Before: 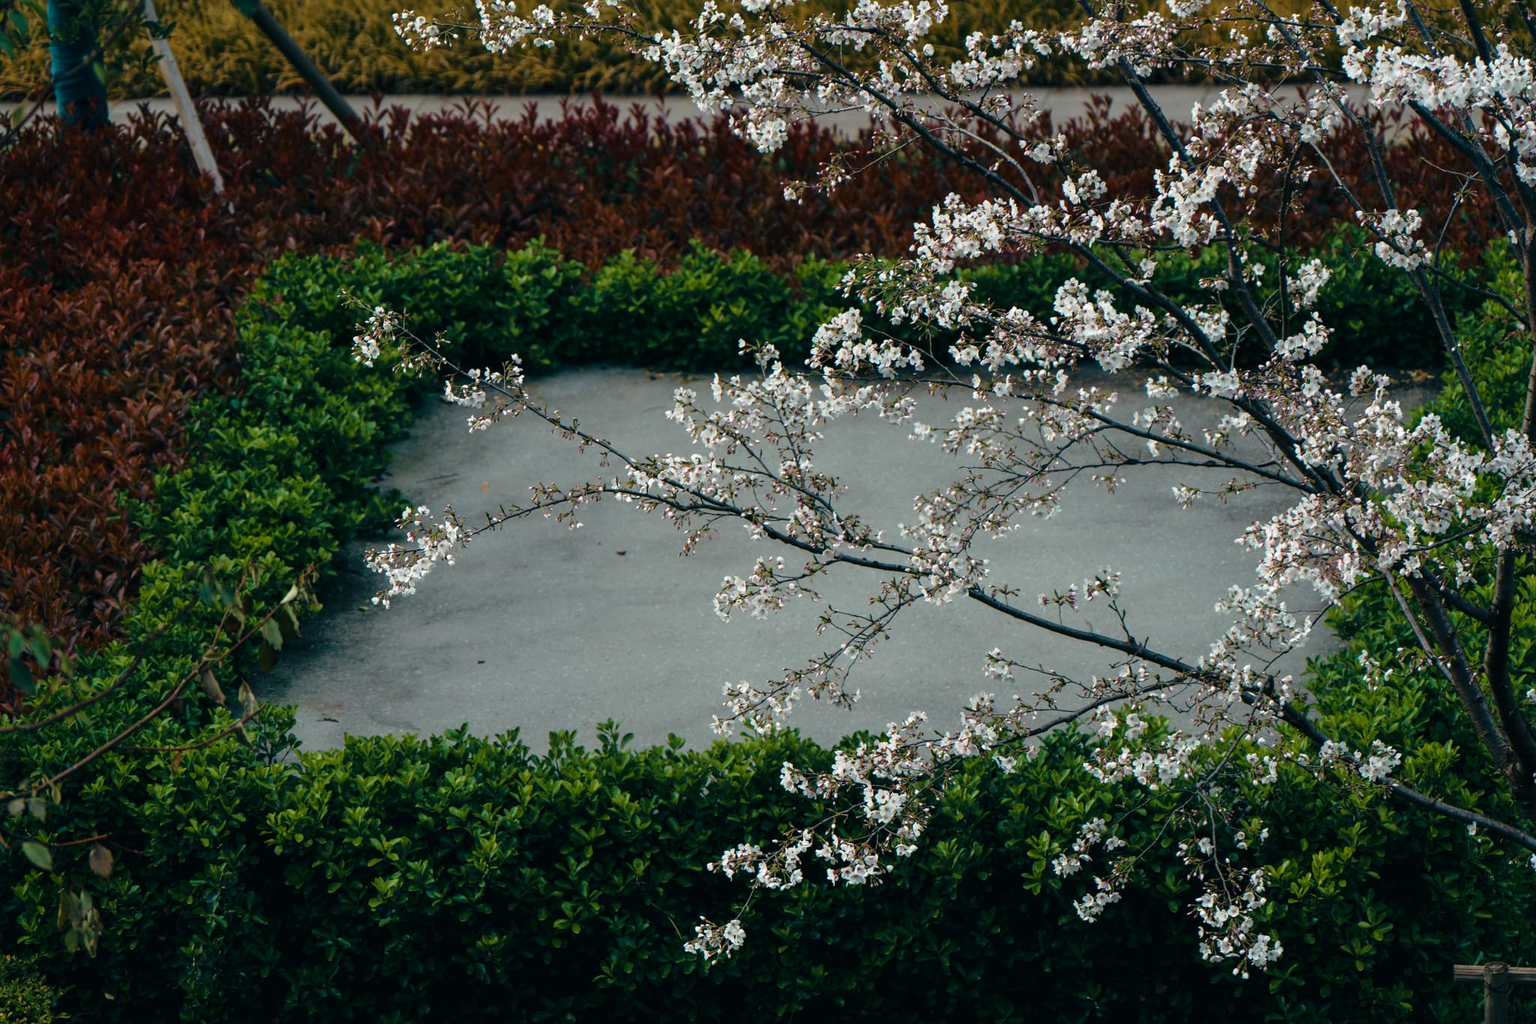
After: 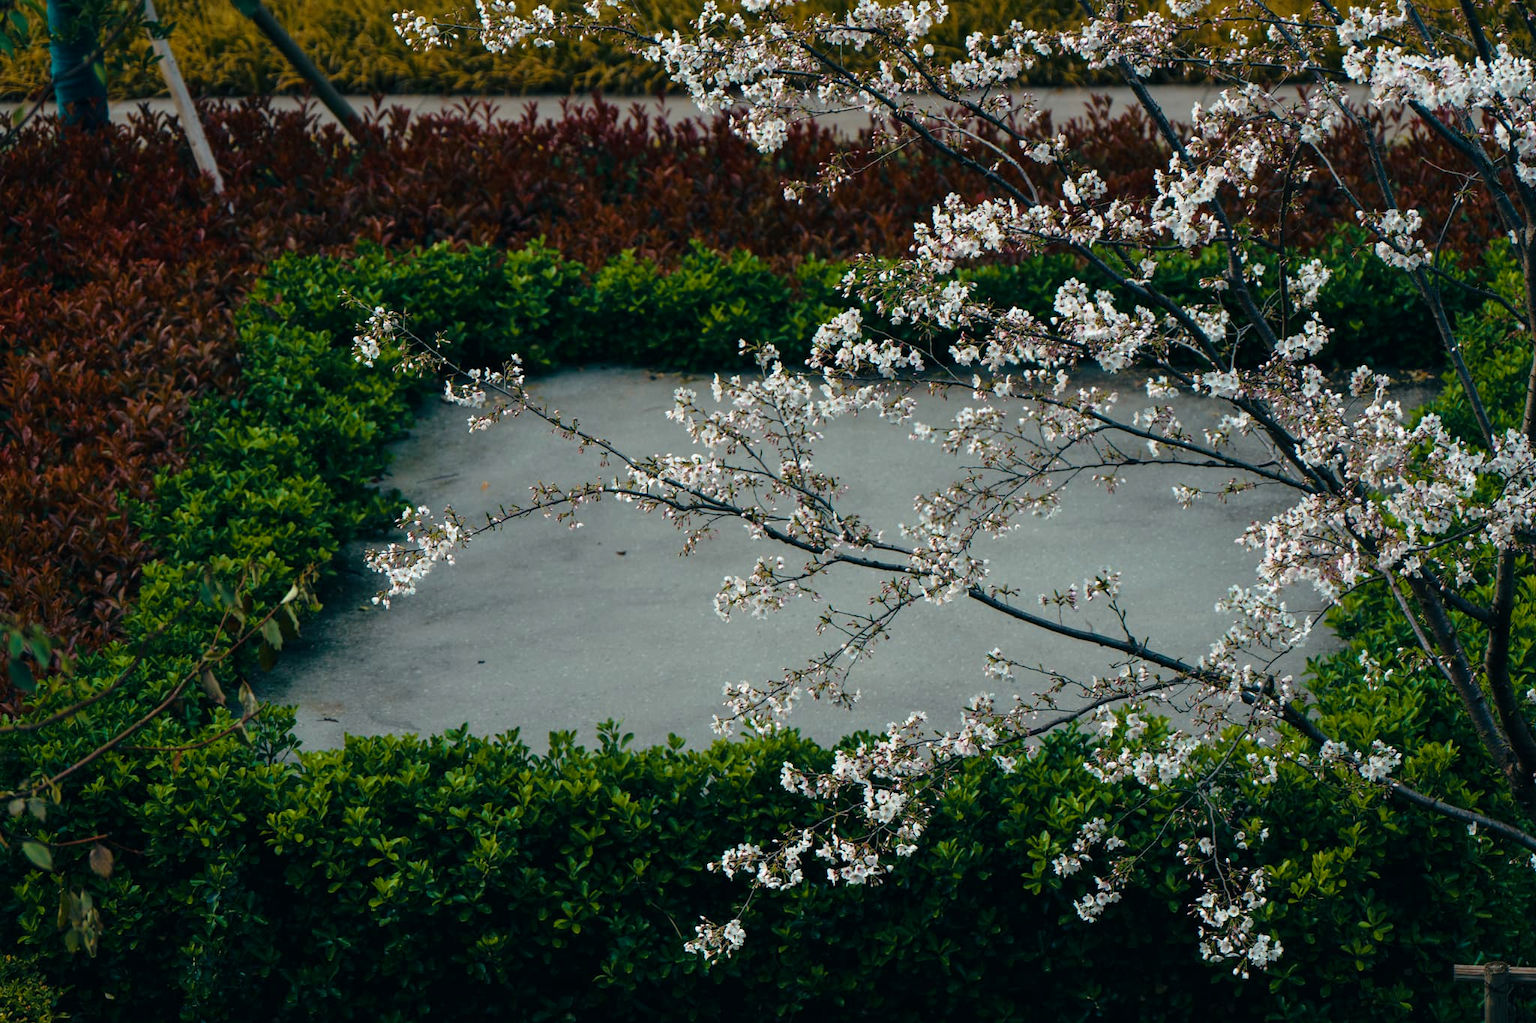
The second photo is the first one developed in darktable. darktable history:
color correction: saturation 0.85
color balance rgb: perceptual saturation grading › global saturation 25%, global vibrance 20%
